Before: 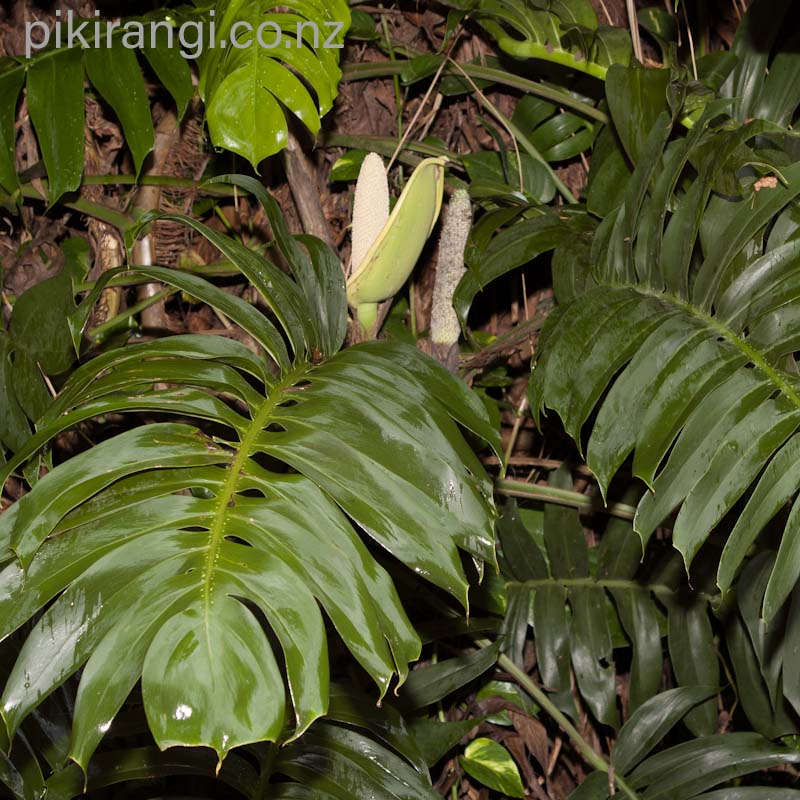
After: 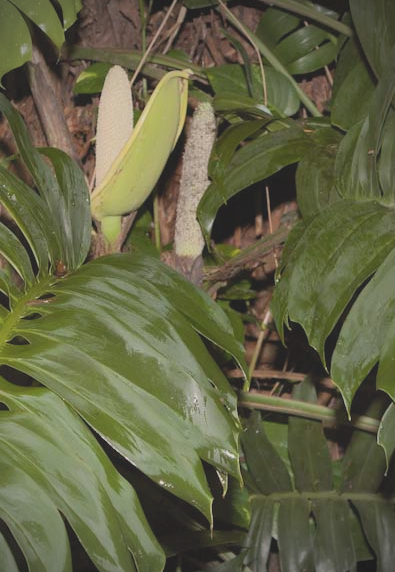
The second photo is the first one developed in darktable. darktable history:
vignetting: fall-off start 71.75%
shadows and highlights: shadows 59.47, highlights -60.05
contrast brightness saturation: contrast -0.133, brightness 0.049, saturation -0.131
crop: left 32.008%, top 10.974%, right 18.541%, bottom 17.462%
